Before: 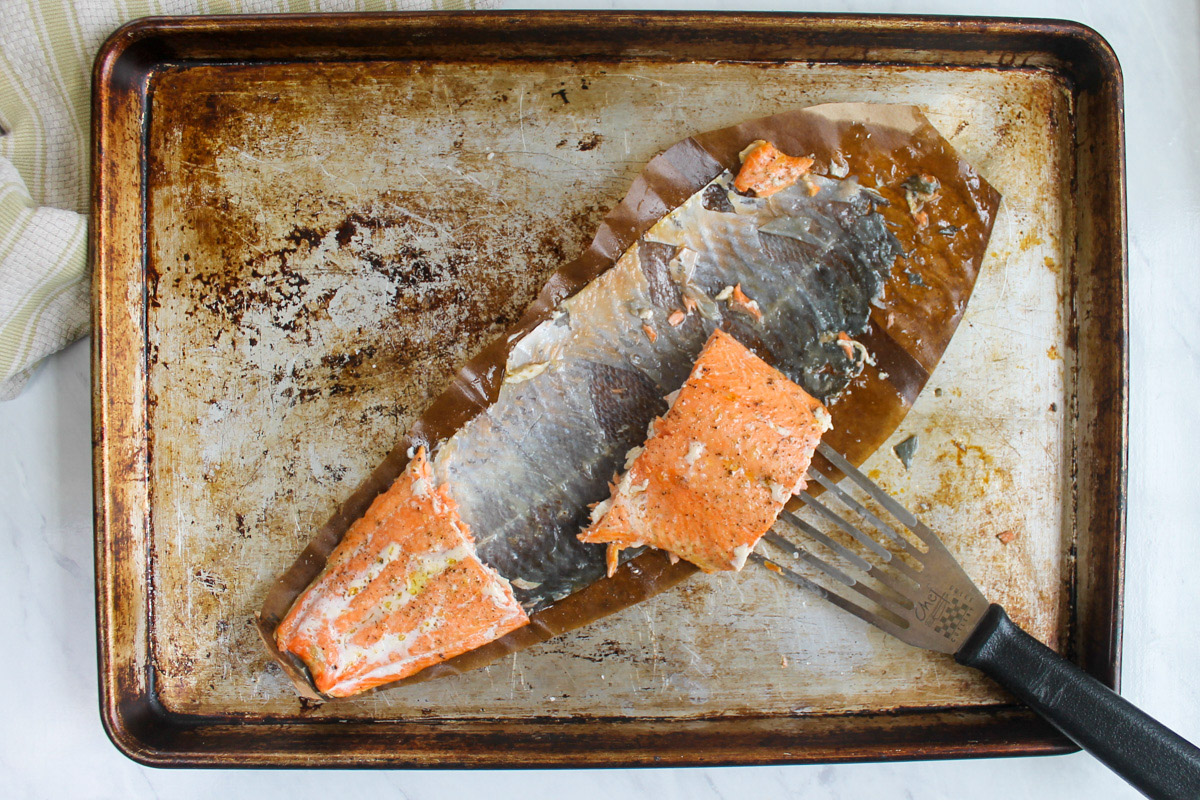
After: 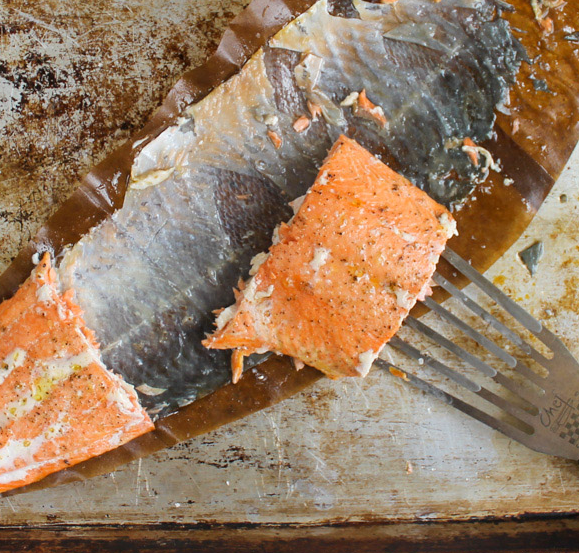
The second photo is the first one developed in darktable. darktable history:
crop: left 31.312%, top 24.336%, right 20.359%, bottom 6.435%
